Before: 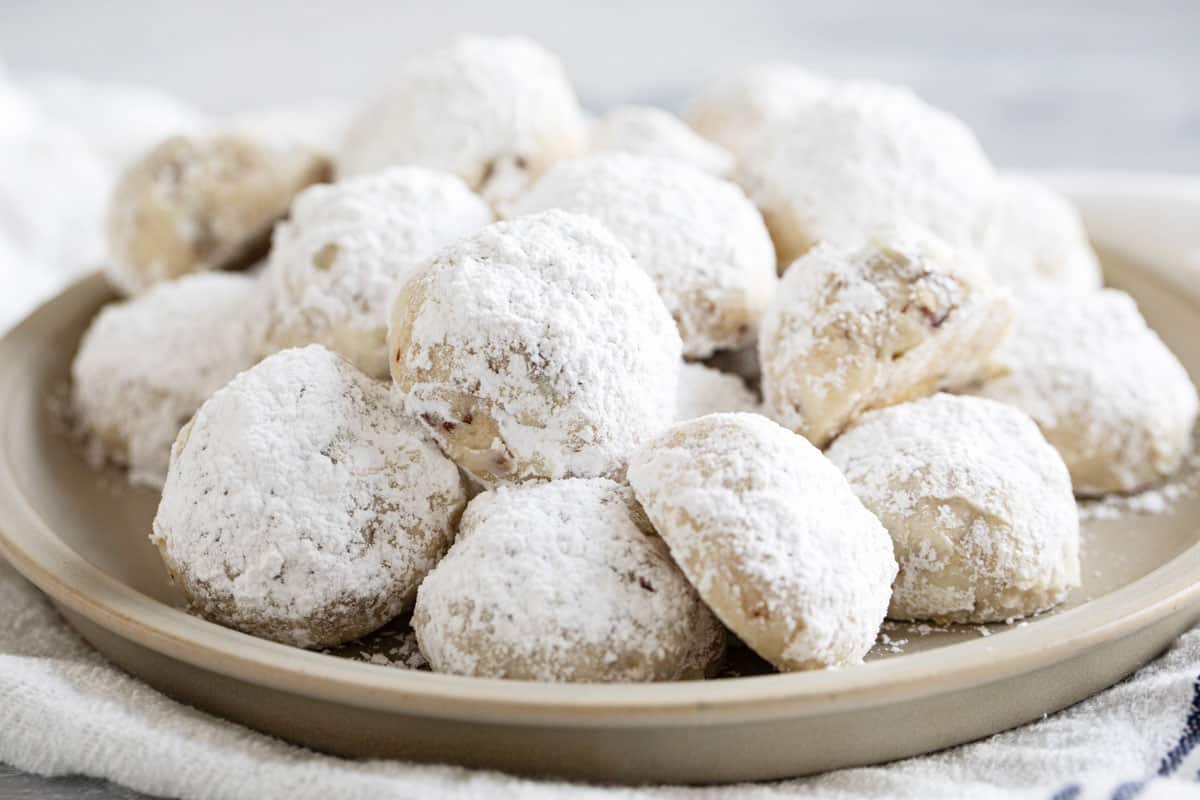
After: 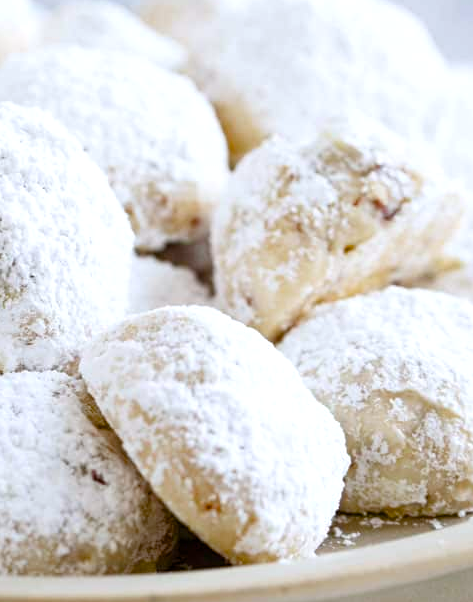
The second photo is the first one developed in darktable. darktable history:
white balance: red 0.974, blue 1.044
crop: left 45.721%, top 13.393%, right 14.118%, bottom 10.01%
color balance rgb: perceptual saturation grading › global saturation 45%, perceptual saturation grading › highlights -25%, perceptual saturation grading › shadows 50%, perceptual brilliance grading › global brilliance 3%, global vibrance 3%
